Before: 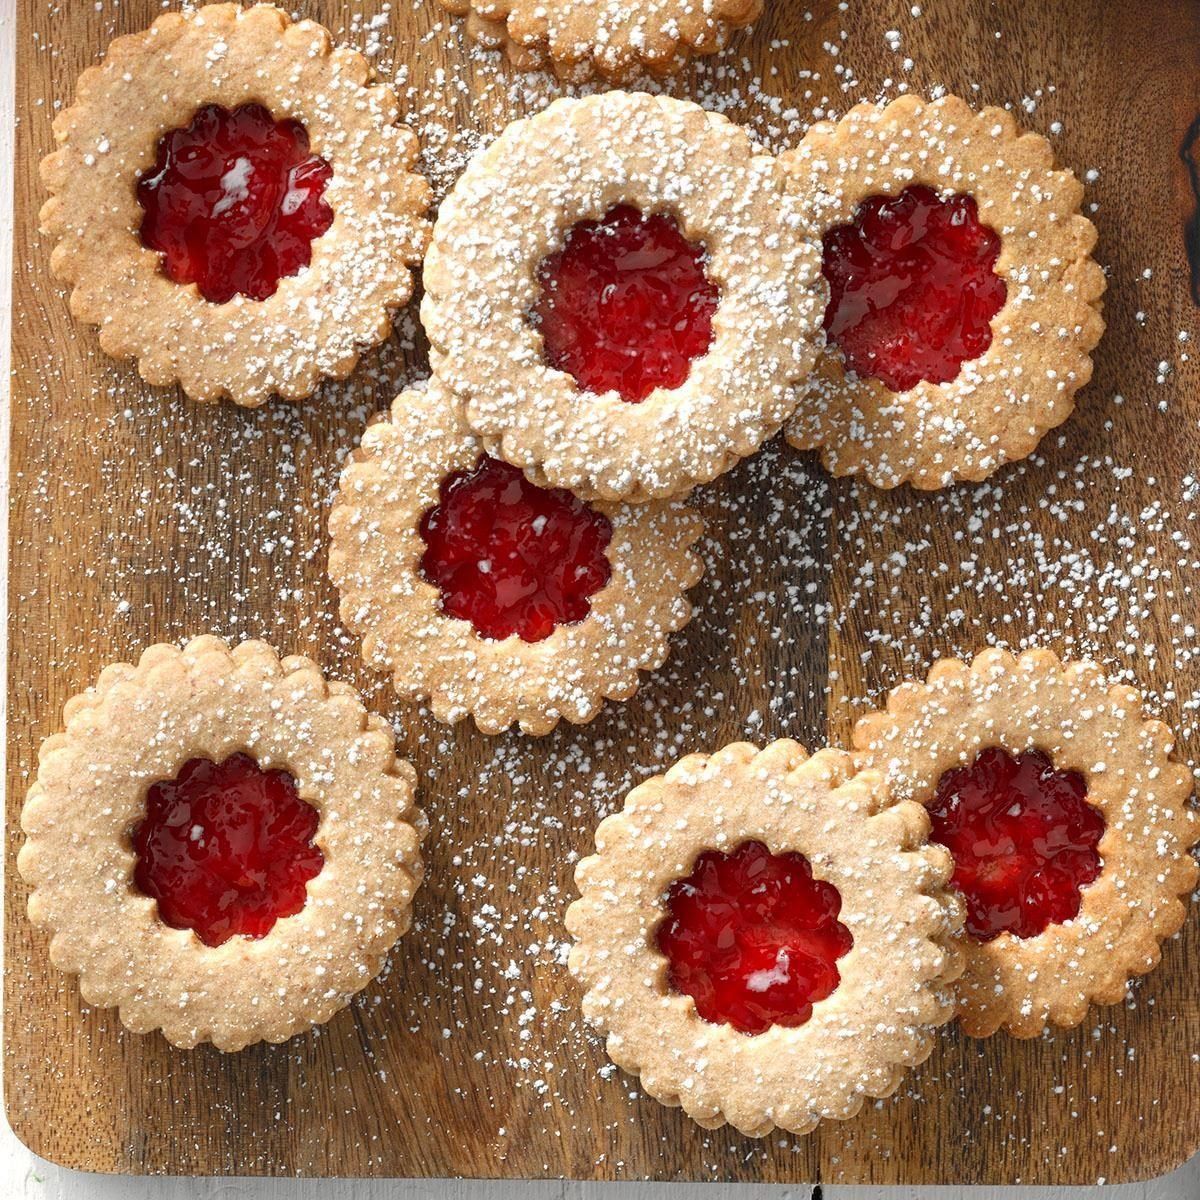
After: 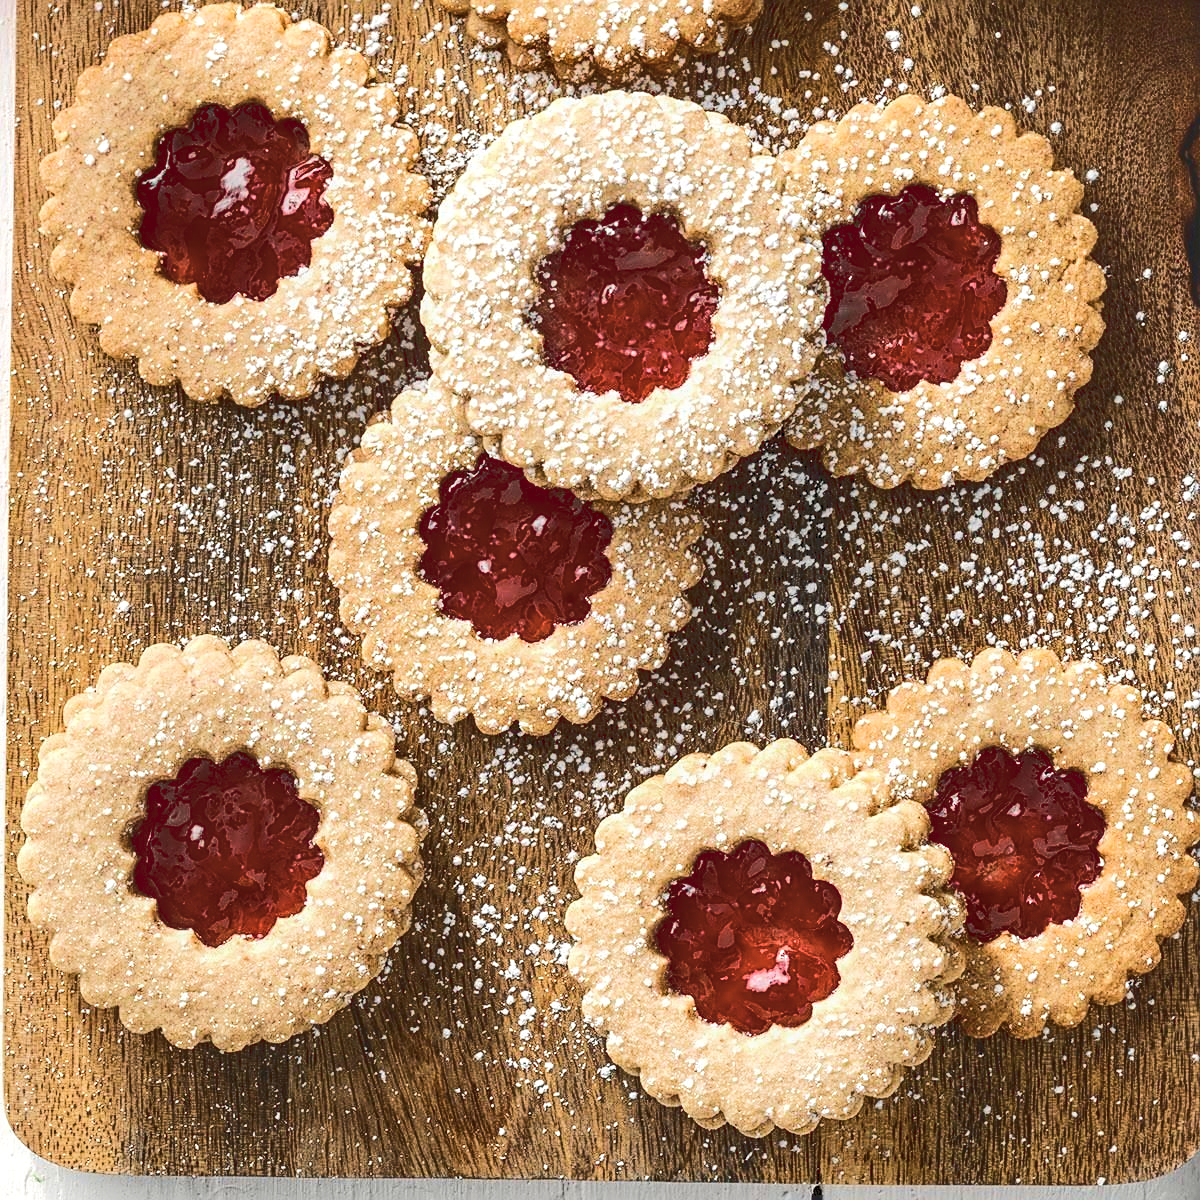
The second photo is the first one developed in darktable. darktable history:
exposure: compensate highlight preservation false
velvia: on, module defaults
tone curve: curves: ch0 [(0, 0) (0.003, 0.108) (0.011, 0.112) (0.025, 0.117) (0.044, 0.126) (0.069, 0.133) (0.1, 0.146) (0.136, 0.158) (0.177, 0.178) (0.224, 0.212) (0.277, 0.256) (0.335, 0.331) (0.399, 0.423) (0.468, 0.538) (0.543, 0.641) (0.623, 0.721) (0.709, 0.792) (0.801, 0.845) (0.898, 0.917) (1, 1)], color space Lab, linked channels, preserve colors none
contrast brightness saturation: contrast 0.103, saturation -0.305
sharpen: on, module defaults
color balance rgb: perceptual saturation grading › global saturation 25.817%
local contrast: on, module defaults
